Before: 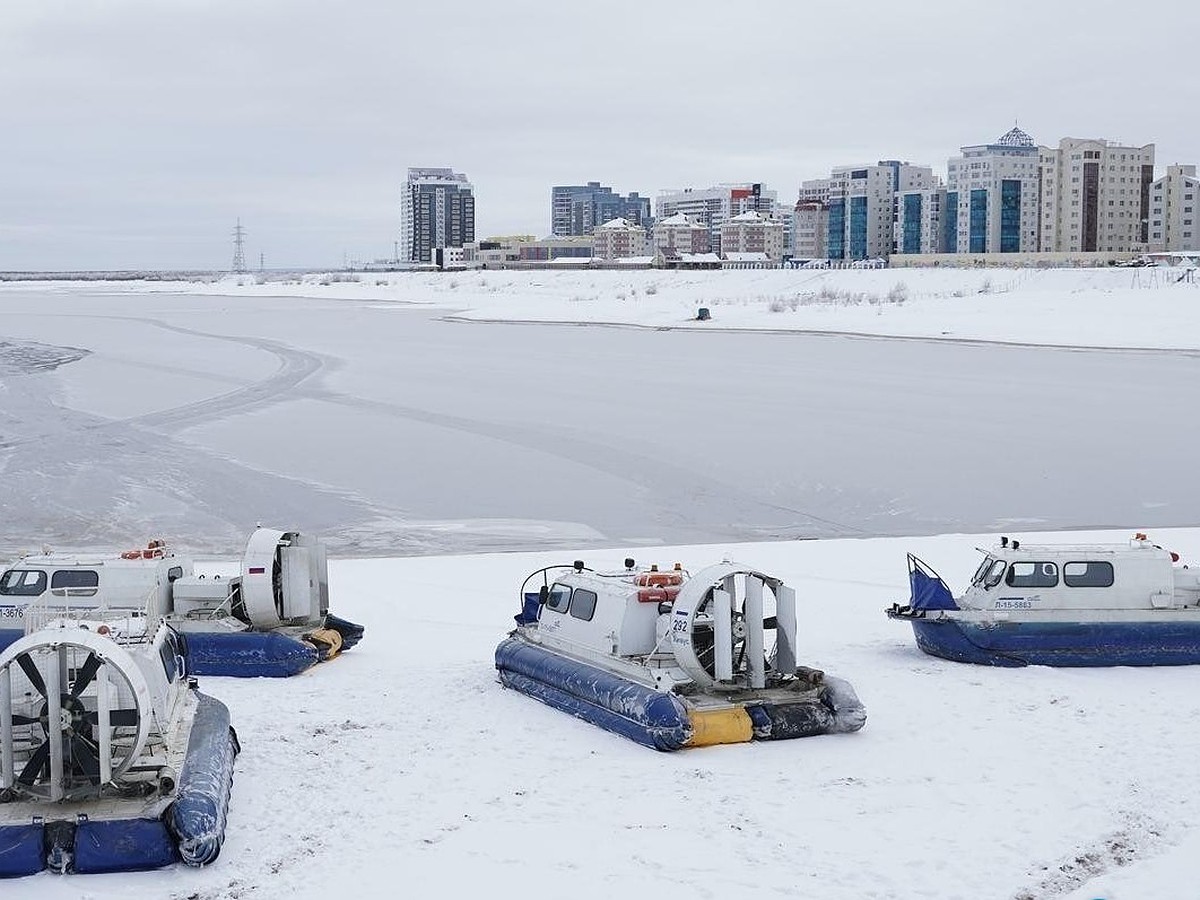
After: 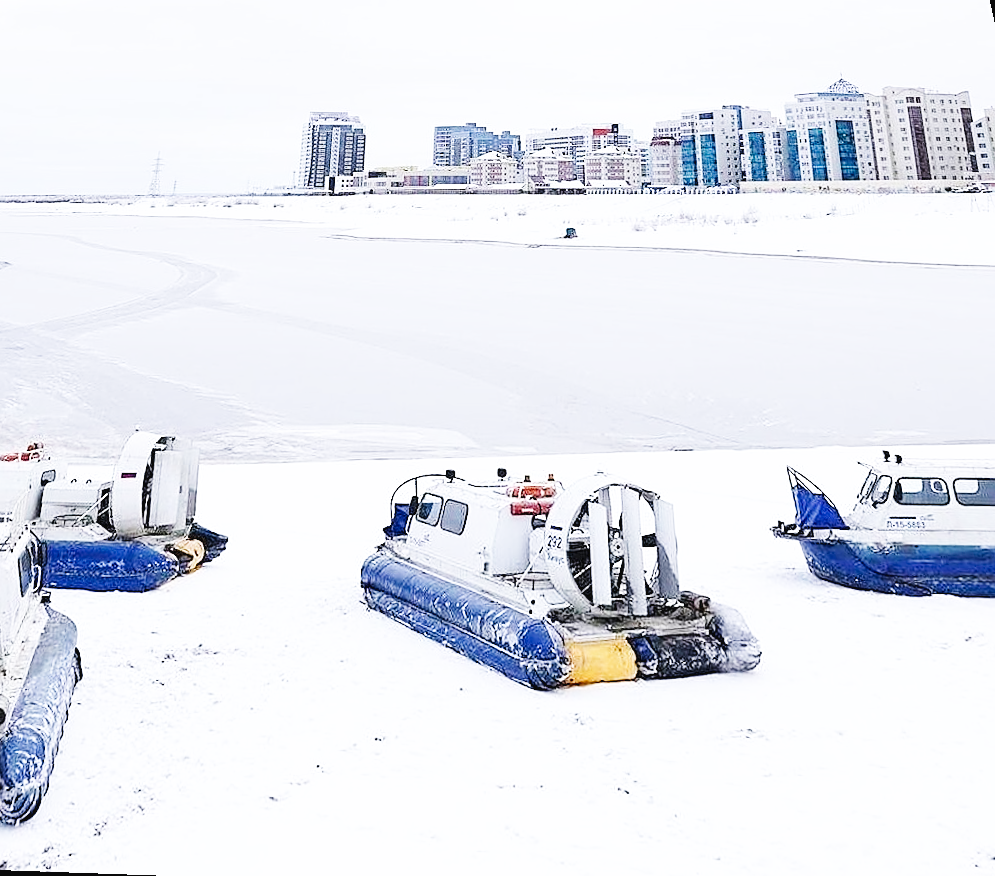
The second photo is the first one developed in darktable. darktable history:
sharpen: on, module defaults
rotate and perspective: rotation 0.72°, lens shift (vertical) -0.352, lens shift (horizontal) -0.051, crop left 0.152, crop right 0.859, crop top 0.019, crop bottom 0.964
white balance: red 1.009, blue 1.027
base curve: curves: ch0 [(0, 0.003) (0.001, 0.002) (0.006, 0.004) (0.02, 0.022) (0.048, 0.086) (0.094, 0.234) (0.162, 0.431) (0.258, 0.629) (0.385, 0.8) (0.548, 0.918) (0.751, 0.988) (1, 1)], preserve colors none
